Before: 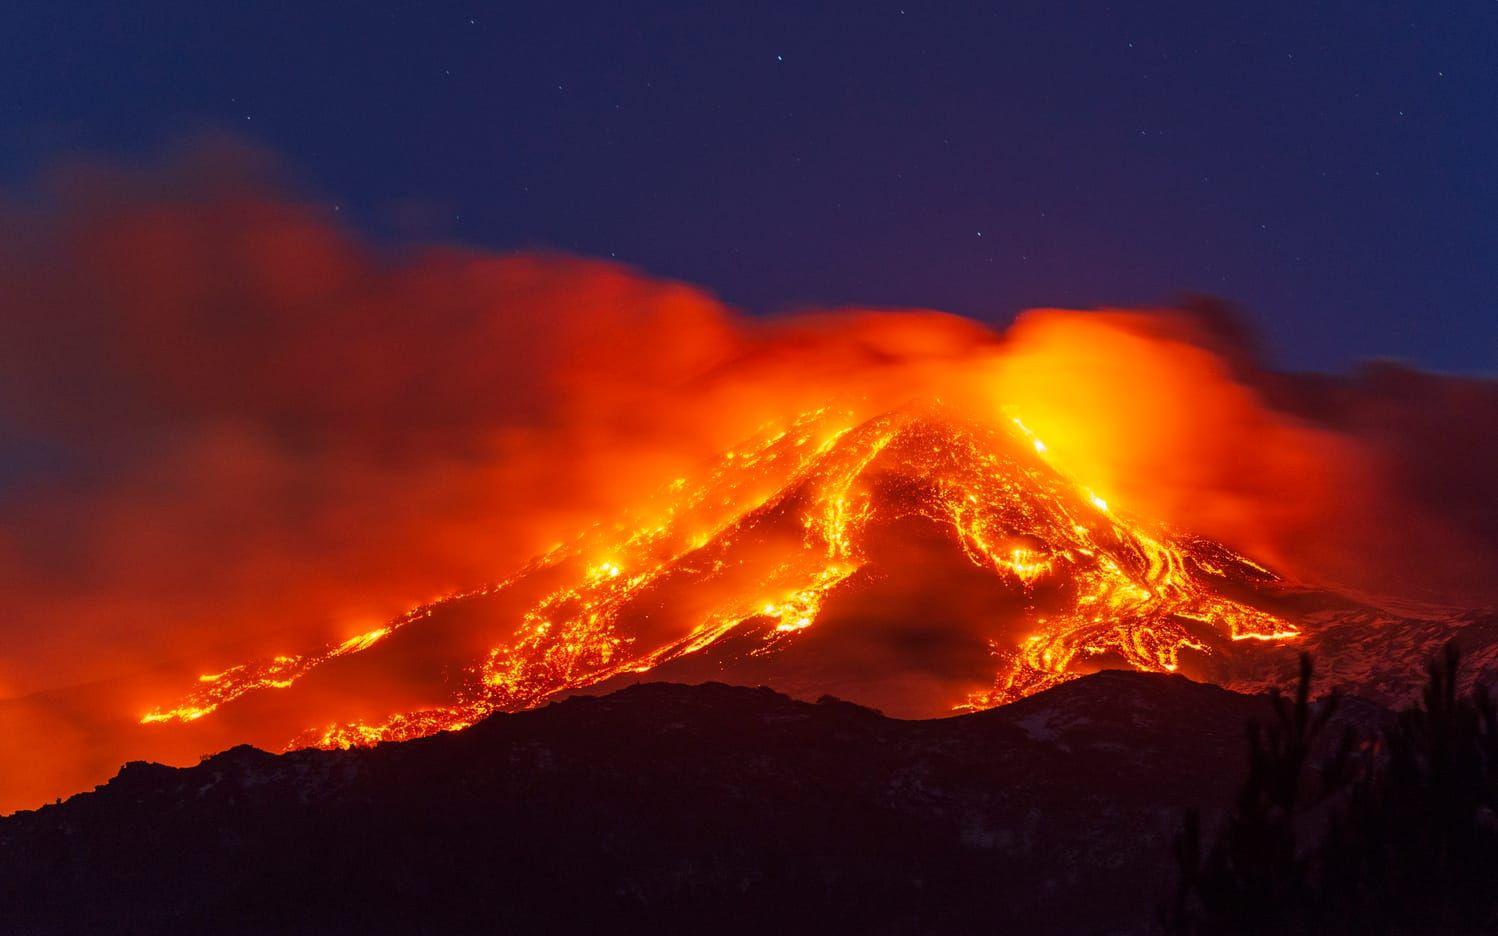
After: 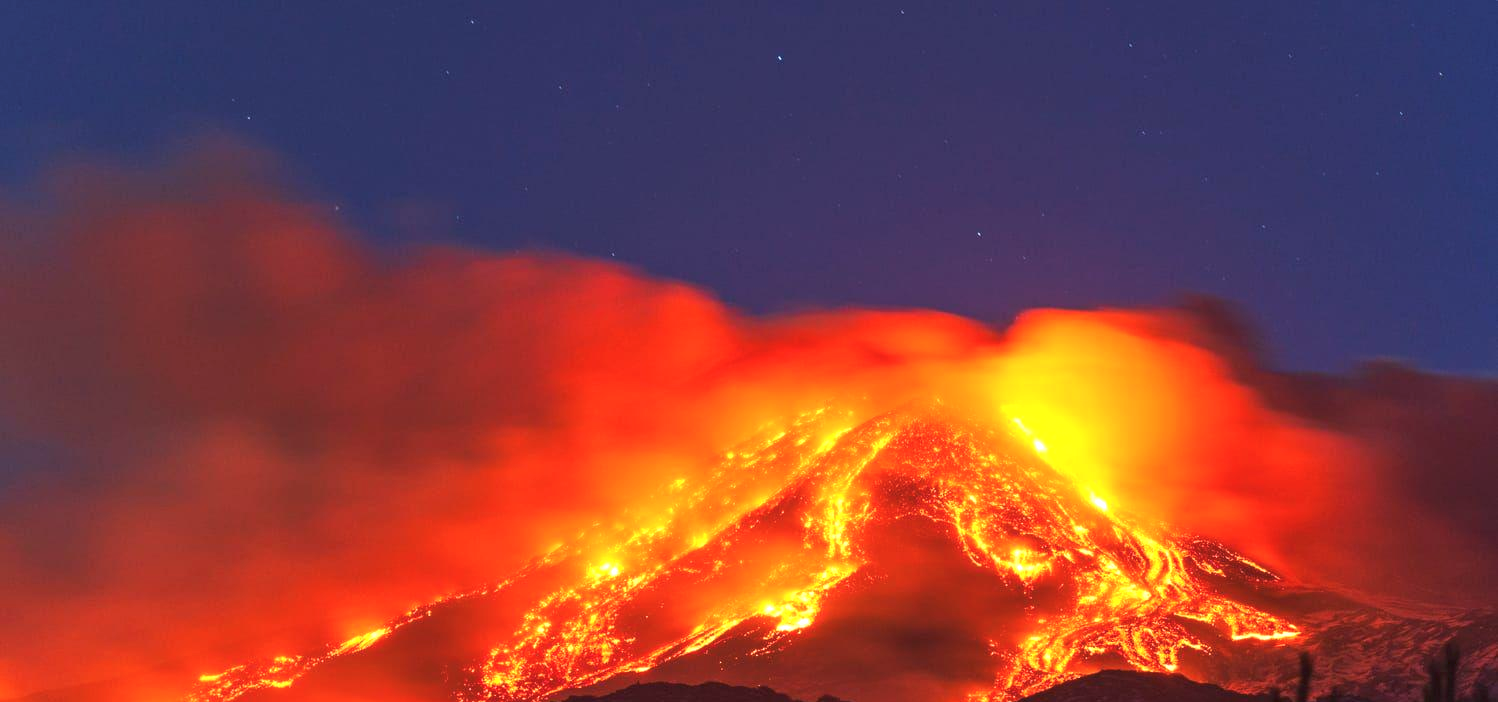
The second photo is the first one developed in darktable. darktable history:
crop: bottom 24.988%
tone curve: curves: ch0 [(0, 0) (0.003, 0.04) (0.011, 0.053) (0.025, 0.077) (0.044, 0.104) (0.069, 0.127) (0.1, 0.15) (0.136, 0.177) (0.177, 0.215) (0.224, 0.254) (0.277, 0.3) (0.335, 0.355) (0.399, 0.41) (0.468, 0.477) (0.543, 0.554) (0.623, 0.636) (0.709, 0.72) (0.801, 0.804) (0.898, 0.892) (1, 1)], preserve colors none
exposure: exposure 0.7 EV, compensate highlight preservation false
